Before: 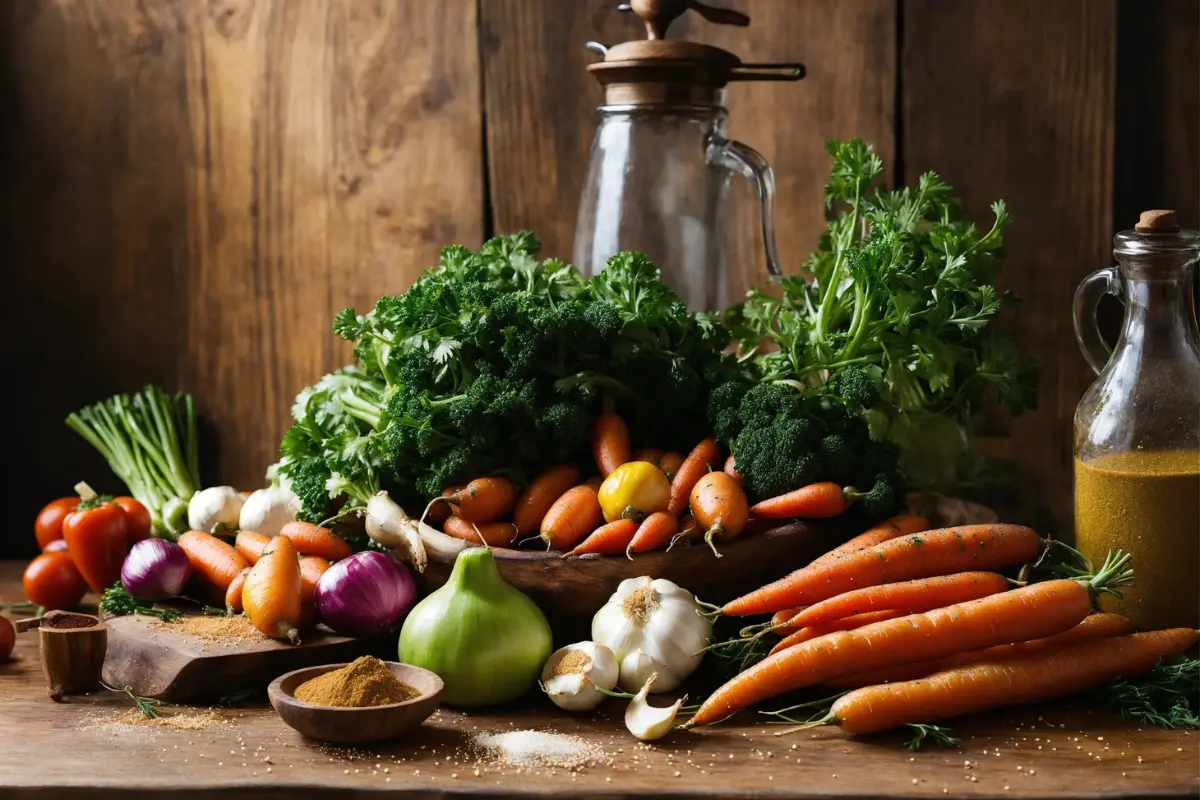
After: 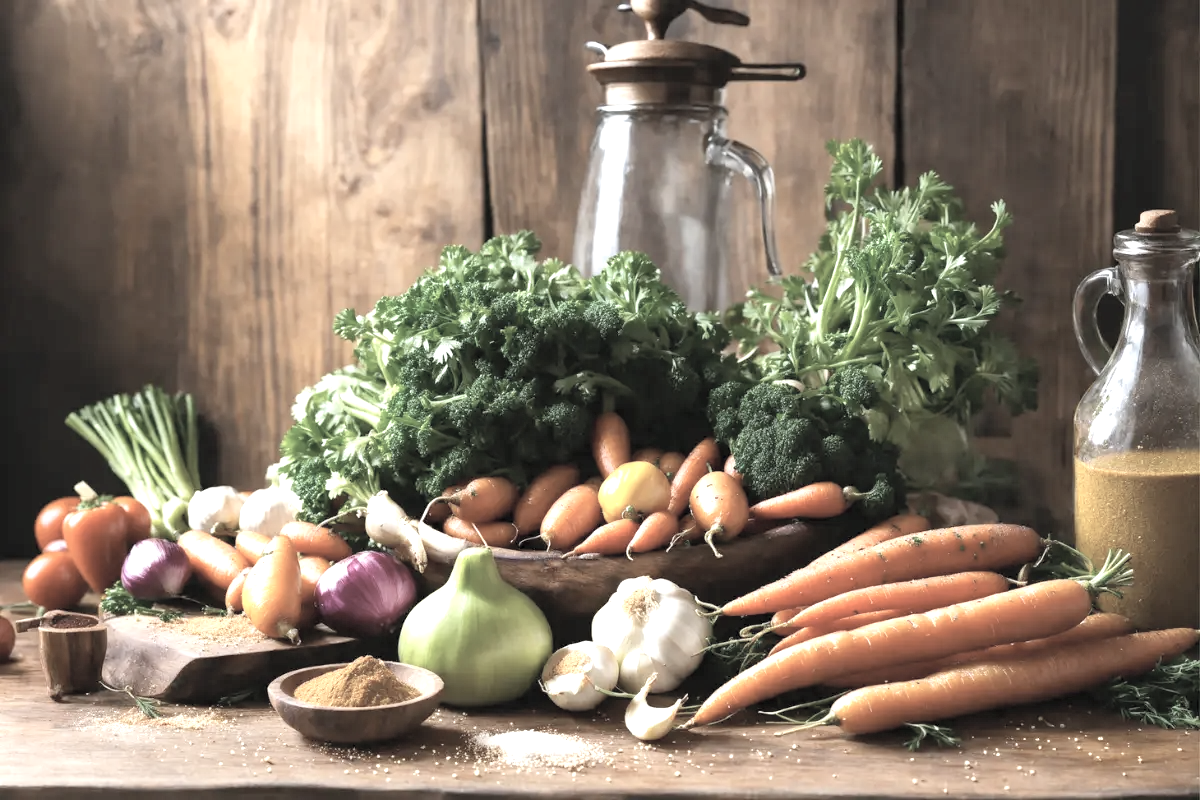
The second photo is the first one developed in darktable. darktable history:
contrast brightness saturation: brightness 0.184, saturation -0.509
exposure: exposure 1.001 EV, compensate highlight preservation false
